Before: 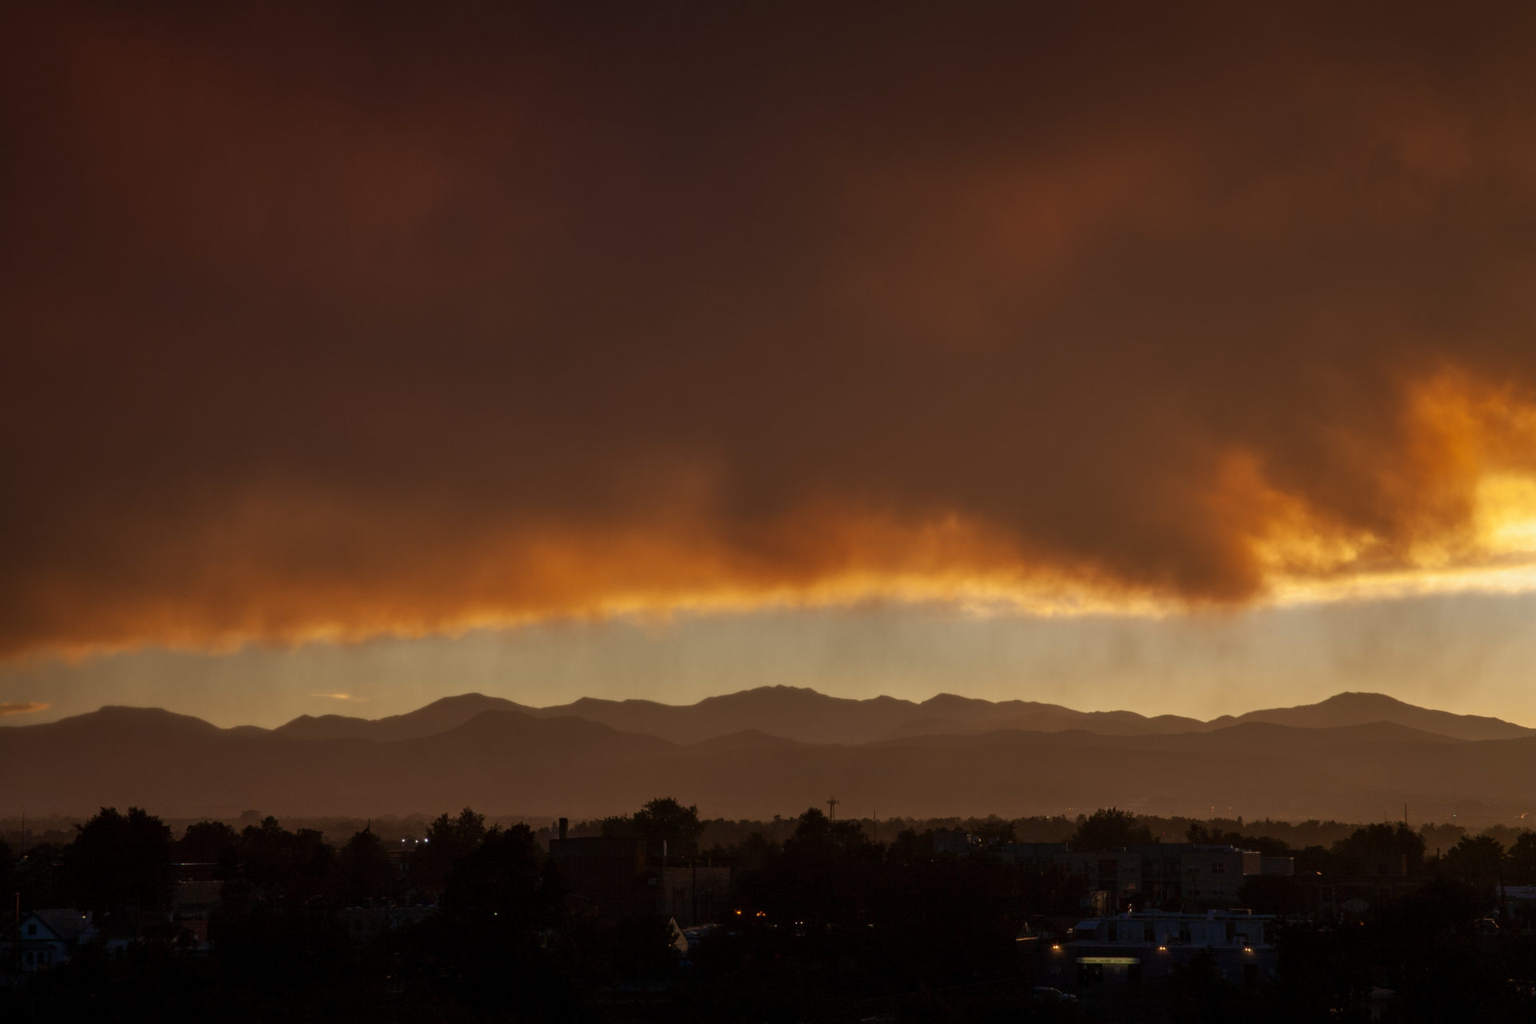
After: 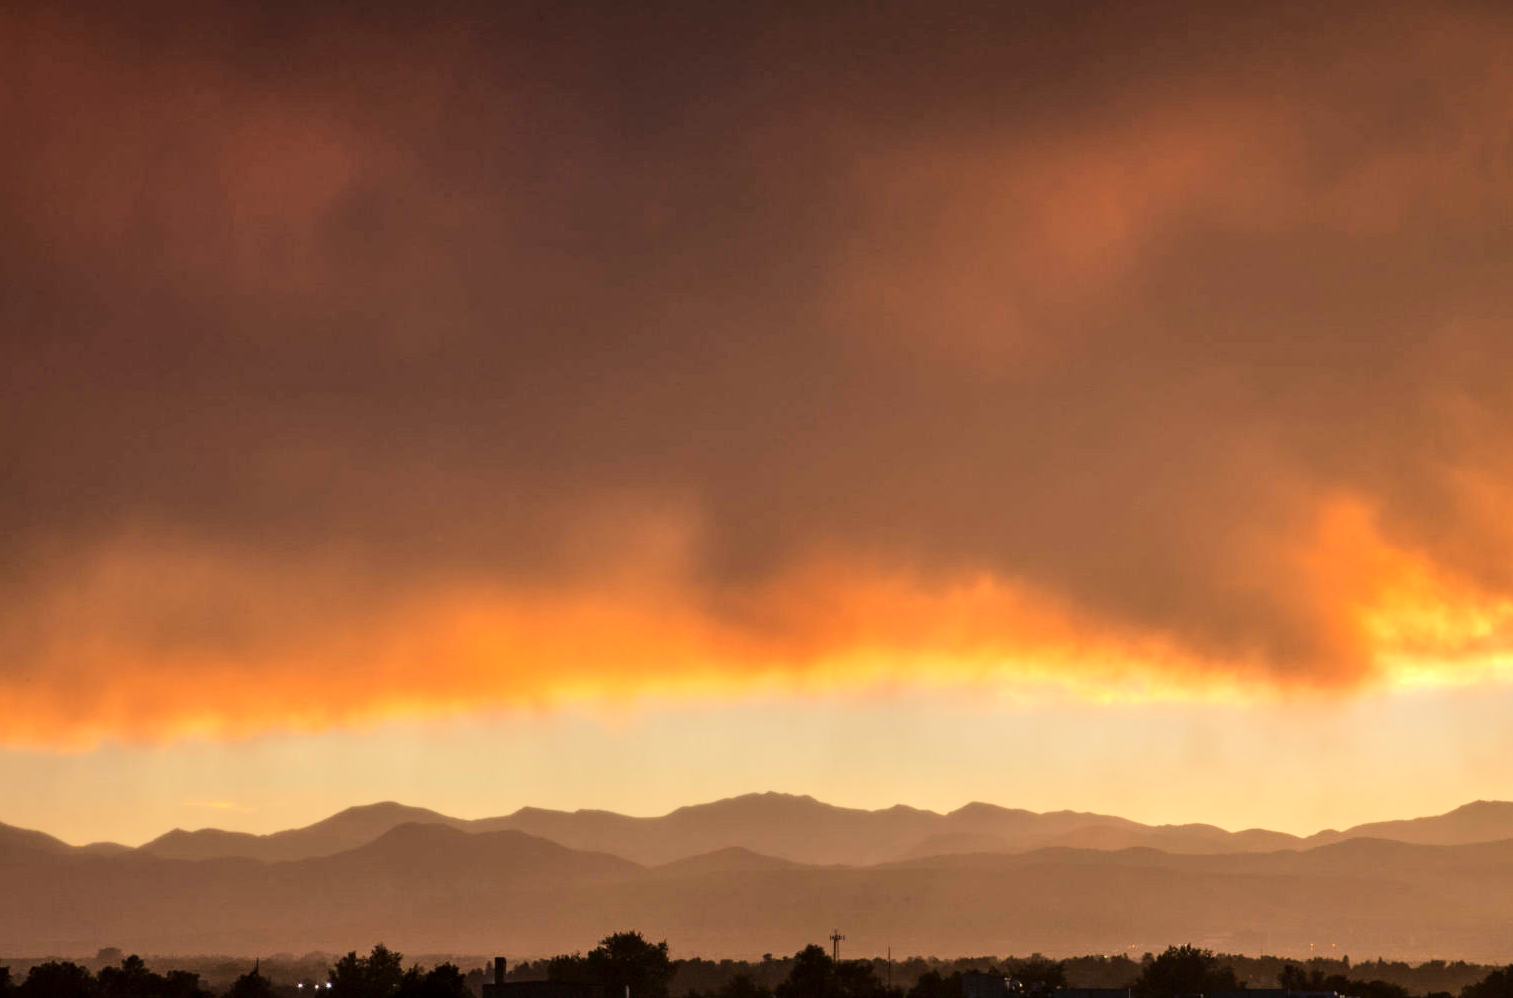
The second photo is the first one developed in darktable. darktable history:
crop and rotate: left 10.655%, top 5.147%, right 10.495%, bottom 16.824%
exposure: black level correction 0.001, exposure 0.499 EV, compensate highlight preservation false
tone equalizer: -7 EV 0.16 EV, -6 EV 0.585 EV, -5 EV 1.18 EV, -4 EV 1.34 EV, -3 EV 1.16 EV, -2 EV 0.6 EV, -1 EV 0.148 EV, edges refinement/feathering 500, mask exposure compensation -1.57 EV, preserve details no
